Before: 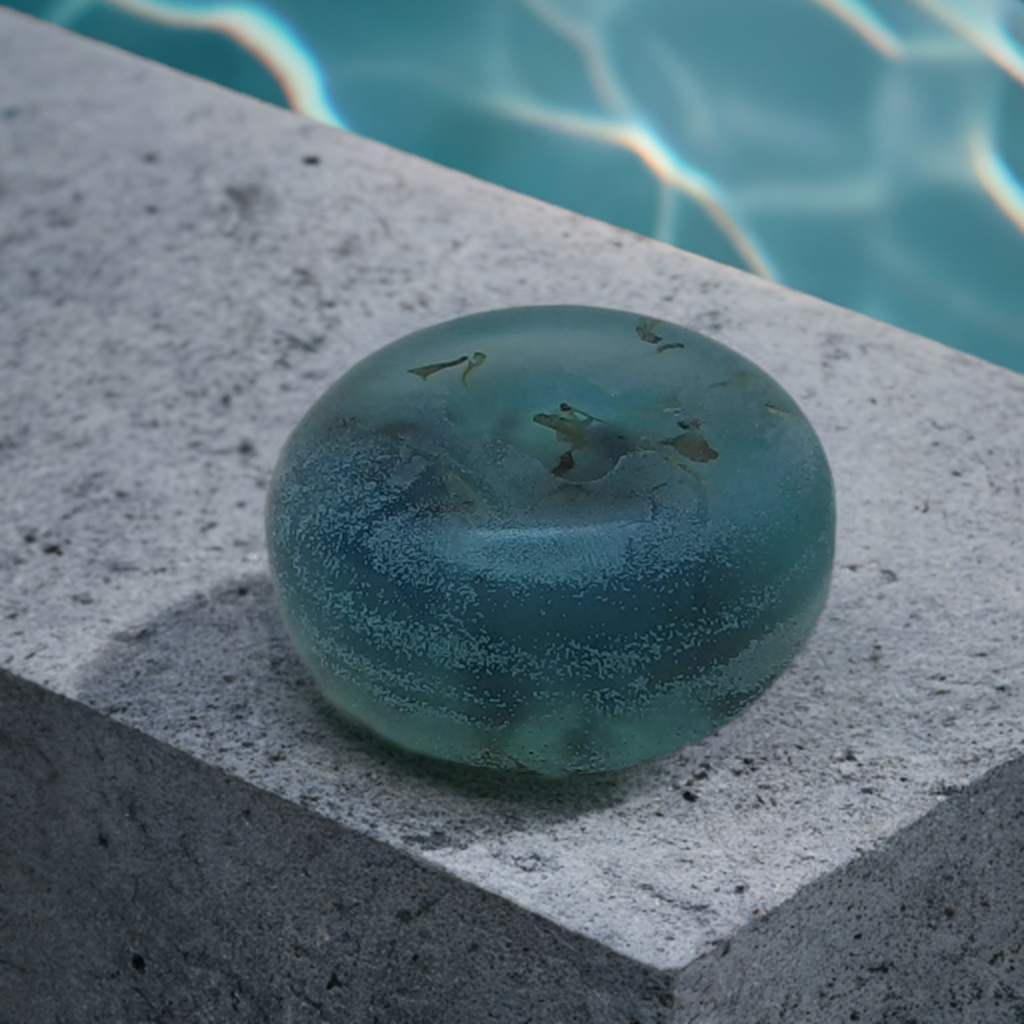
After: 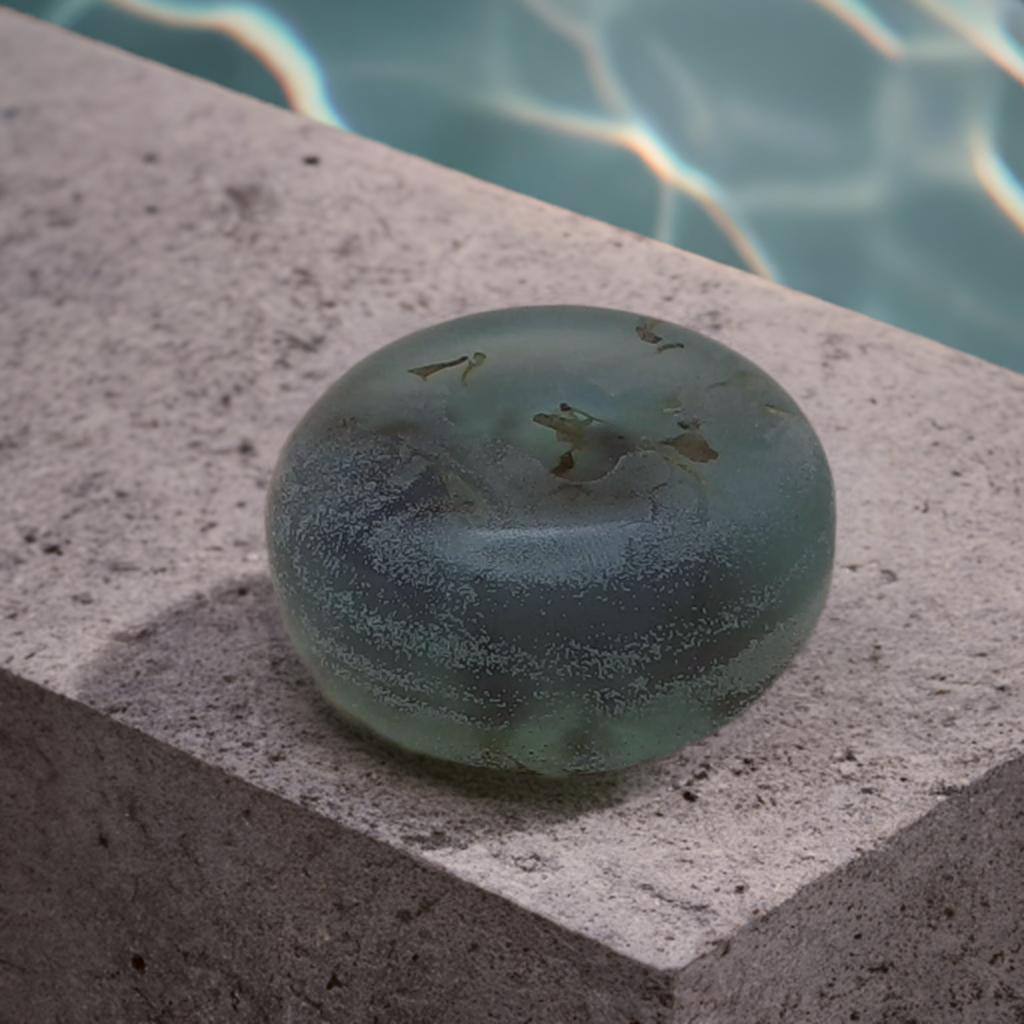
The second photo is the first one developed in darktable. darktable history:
color correction: highlights a* 6.44, highlights b* 7.92, shadows a* 6.68, shadows b* 7.28, saturation 0.907
